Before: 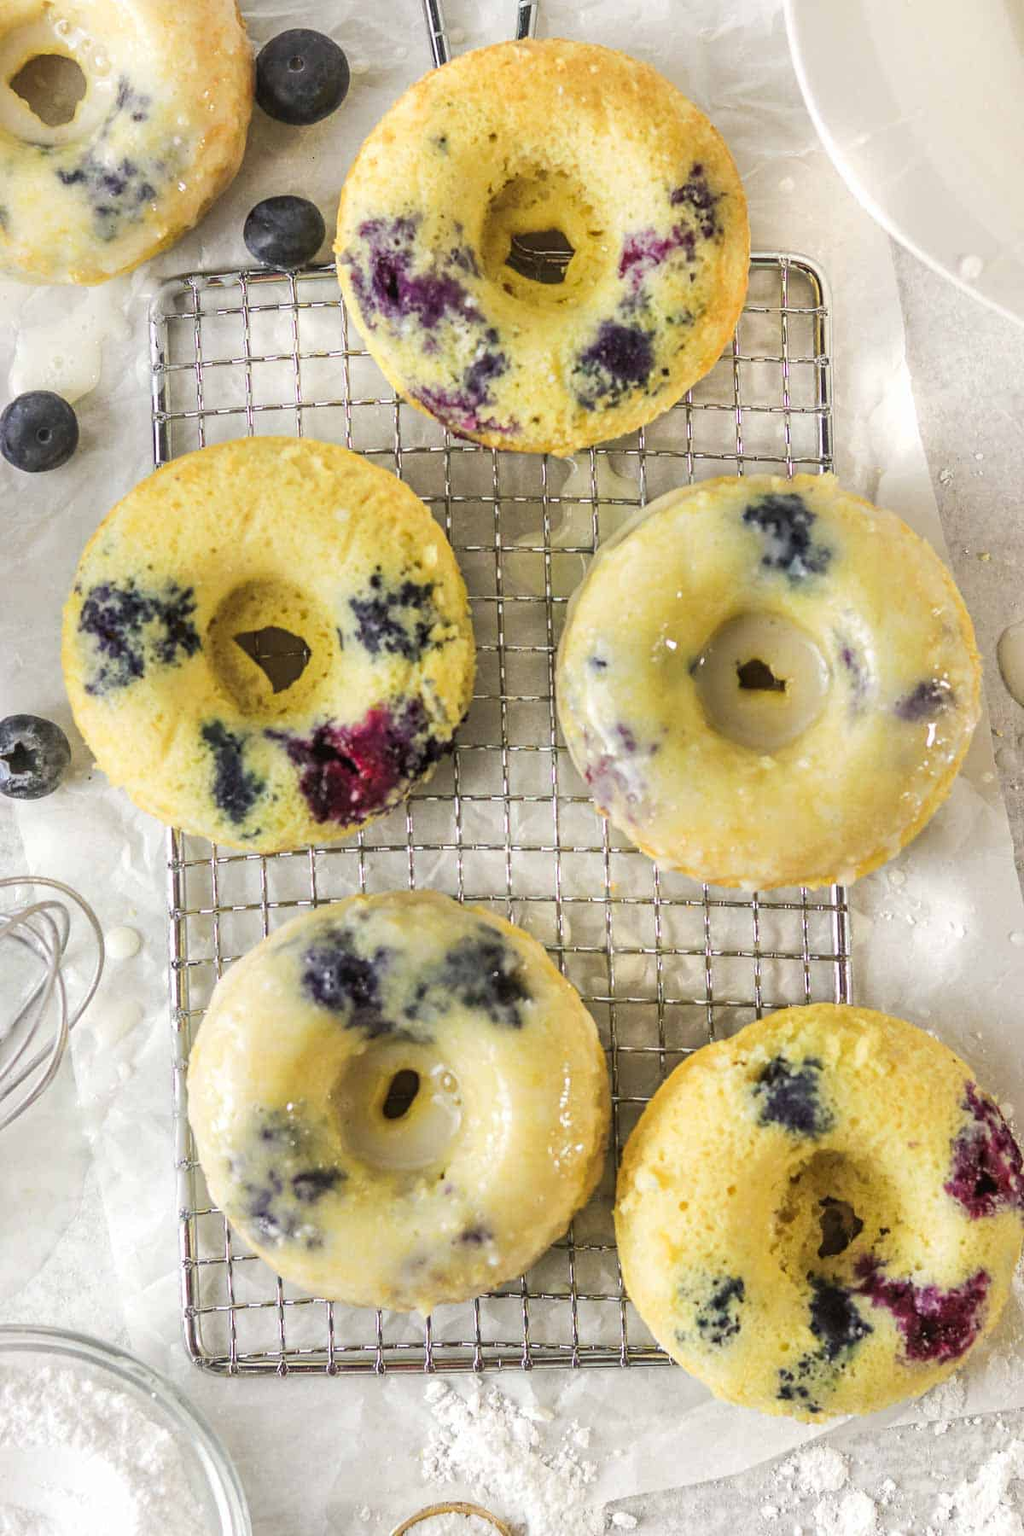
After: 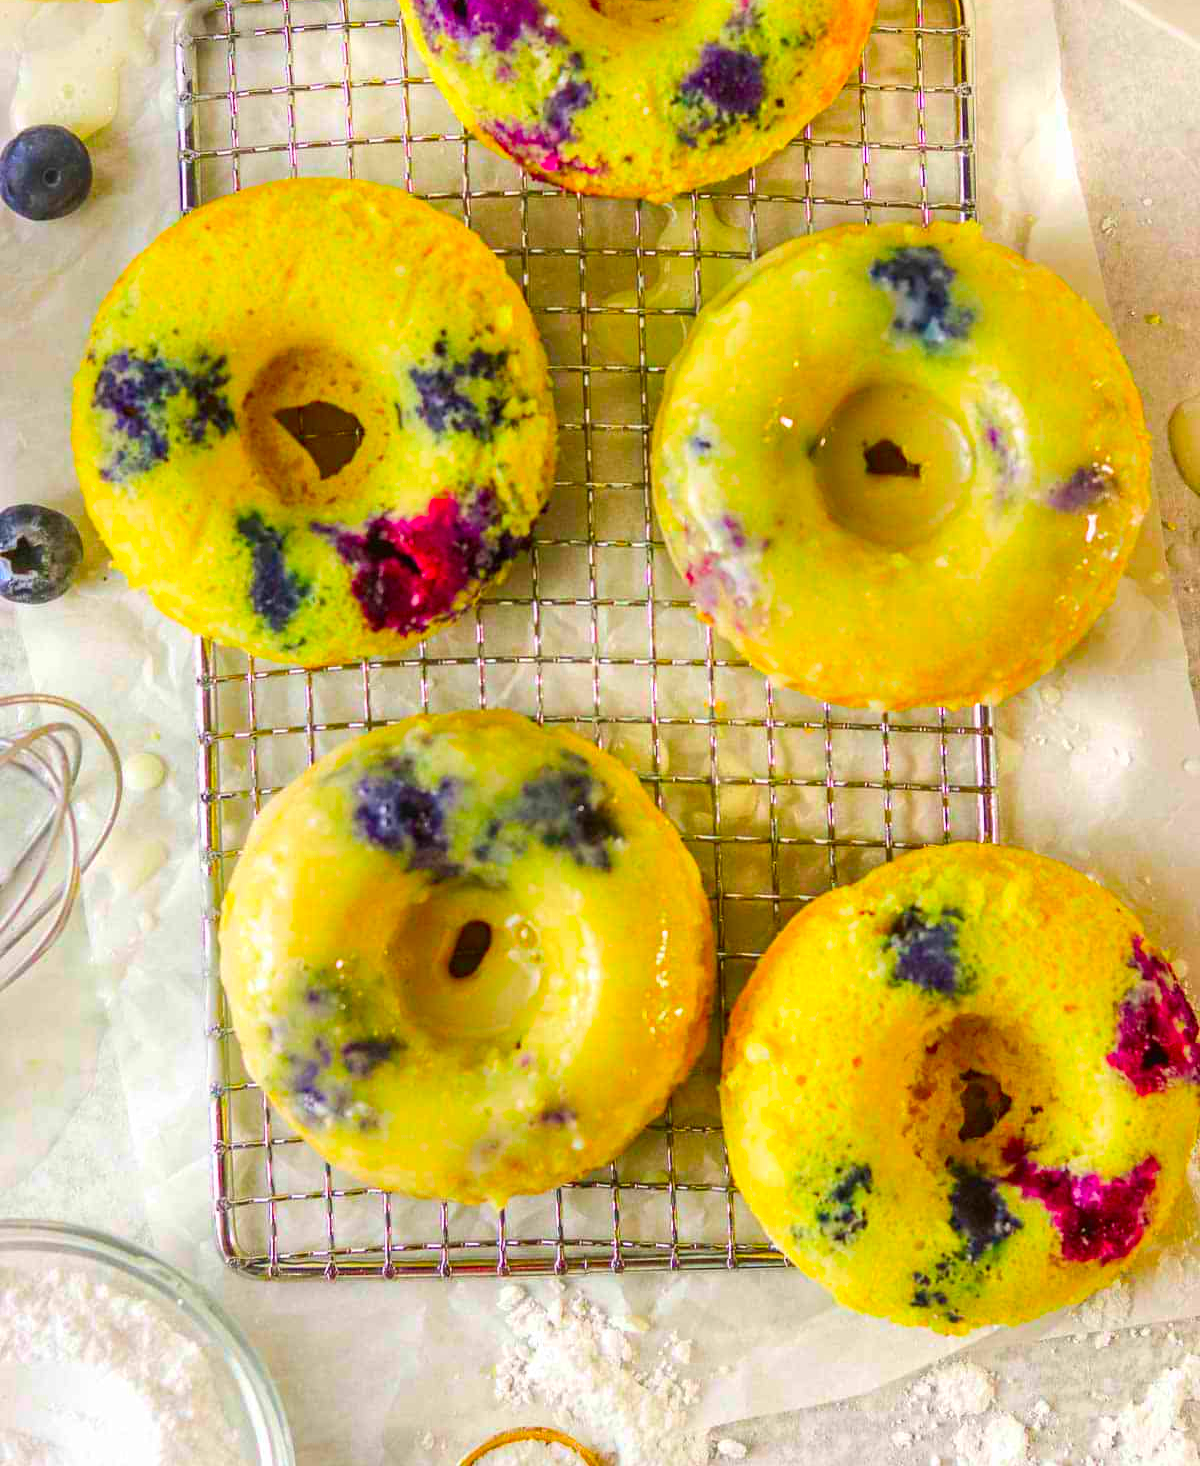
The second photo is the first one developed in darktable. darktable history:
color correction: saturation 3
crop and rotate: top 18.507%
